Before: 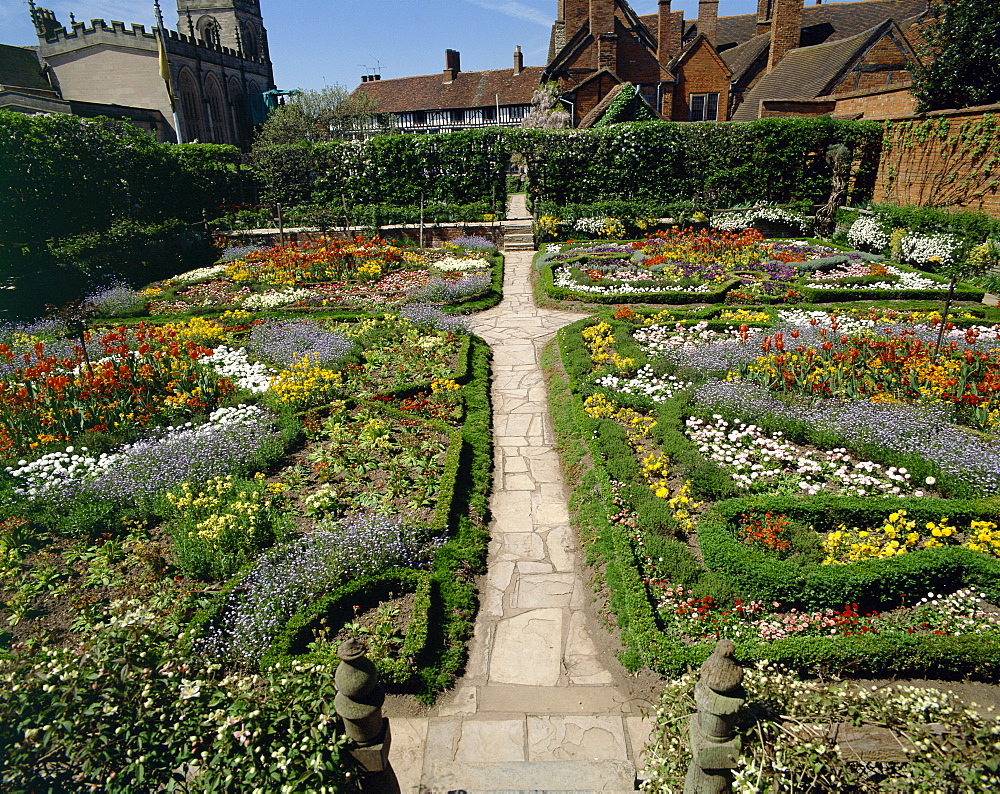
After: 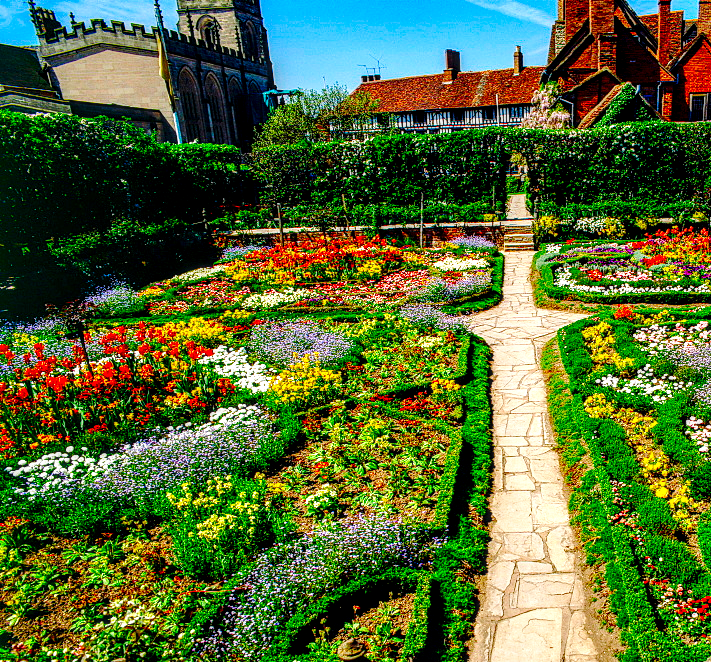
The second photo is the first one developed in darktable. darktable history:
base curve: curves: ch0 [(0, 0) (0.036, 0.025) (0.121, 0.166) (0.206, 0.329) (0.605, 0.79) (1, 1)], preserve colors none
crop: right 28.831%, bottom 16.562%
shadows and highlights: shadows 24.47, highlights -78.8, soften with gaussian
local contrast: highlights 2%, shadows 5%, detail 182%
color balance rgb: perceptual saturation grading › global saturation 1.447%, perceptual saturation grading › highlights -2.33%, perceptual saturation grading › mid-tones 3.646%, perceptual saturation grading › shadows 8.728%, global vibrance 15.889%, saturation formula JzAzBz (2021)
color correction: highlights b* 0.035, saturation 1.76
